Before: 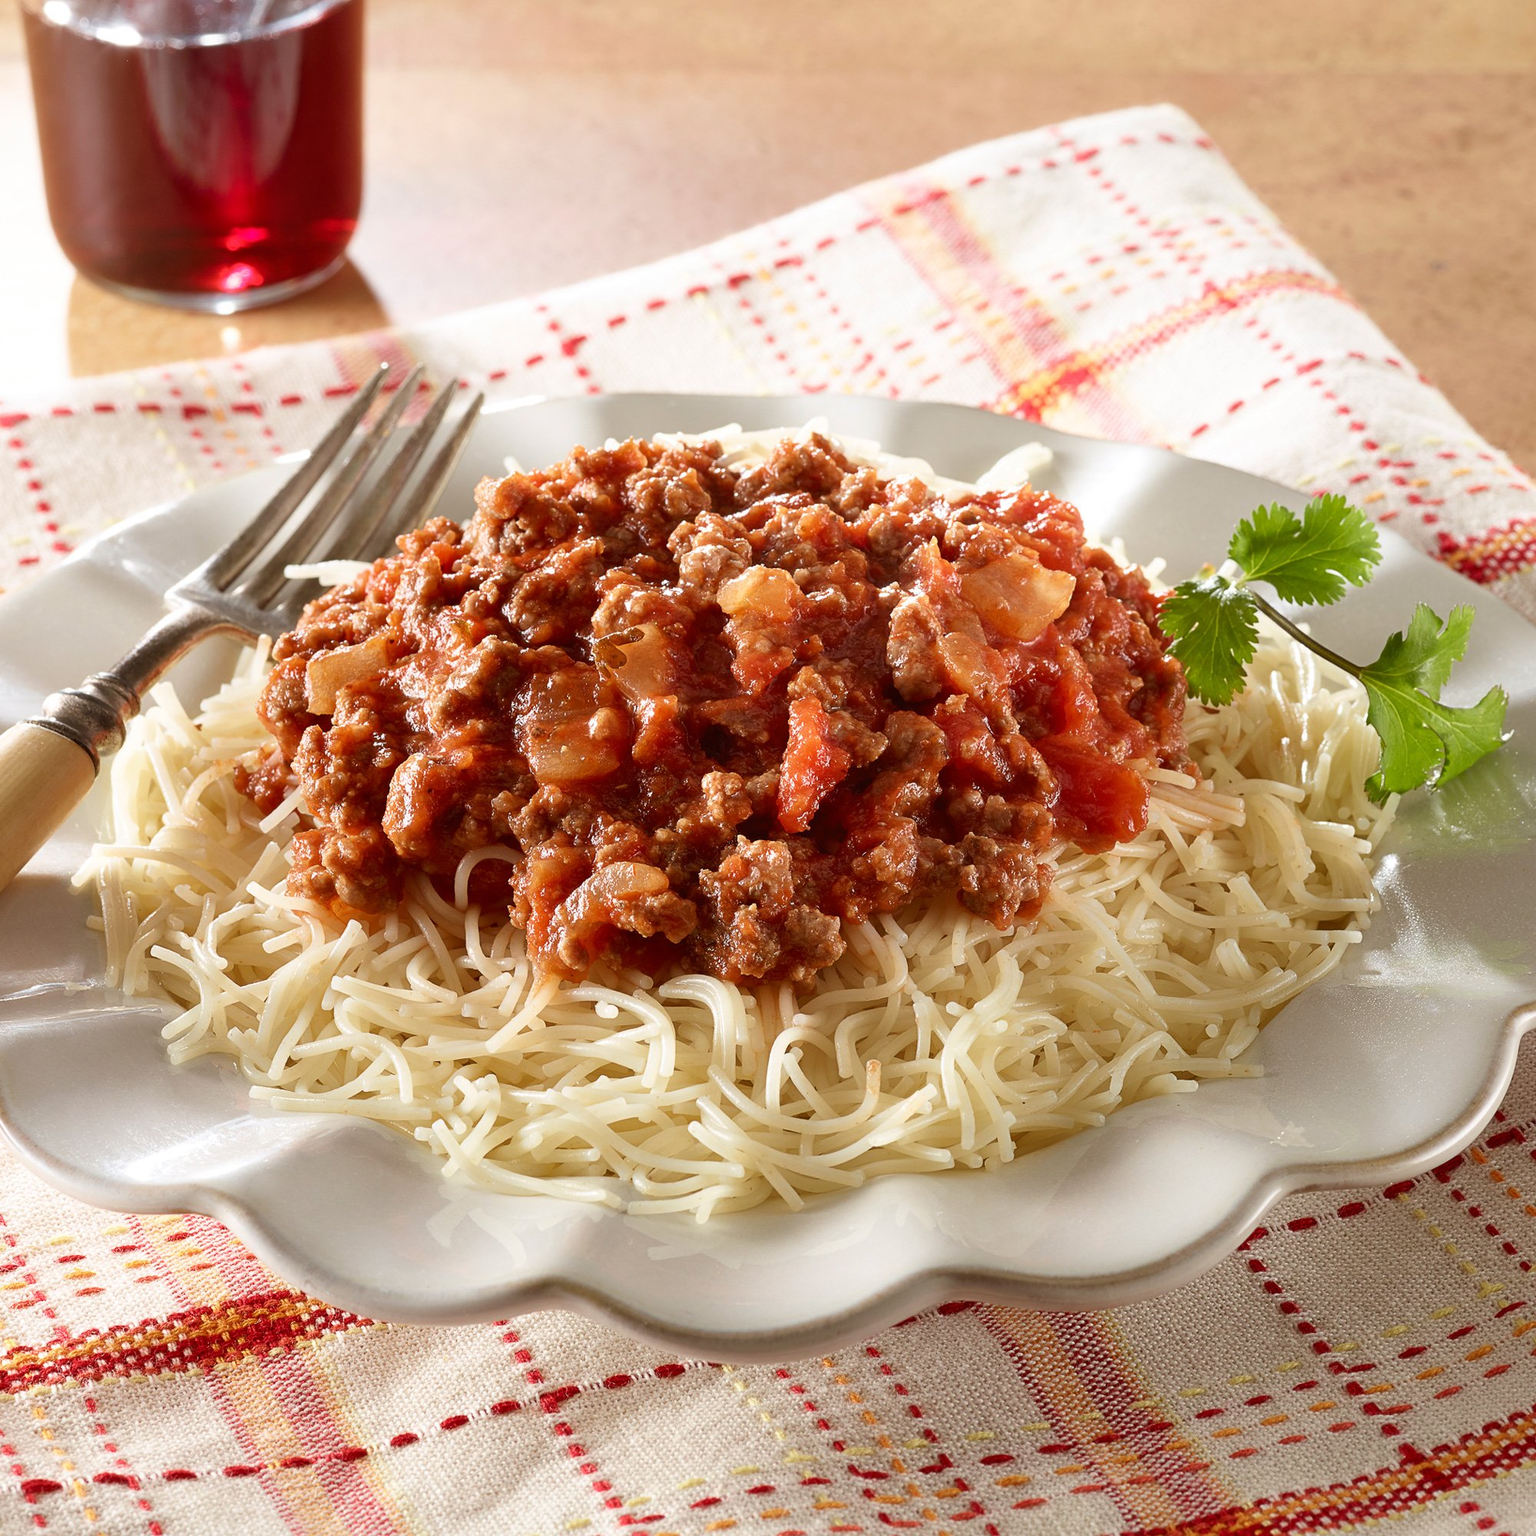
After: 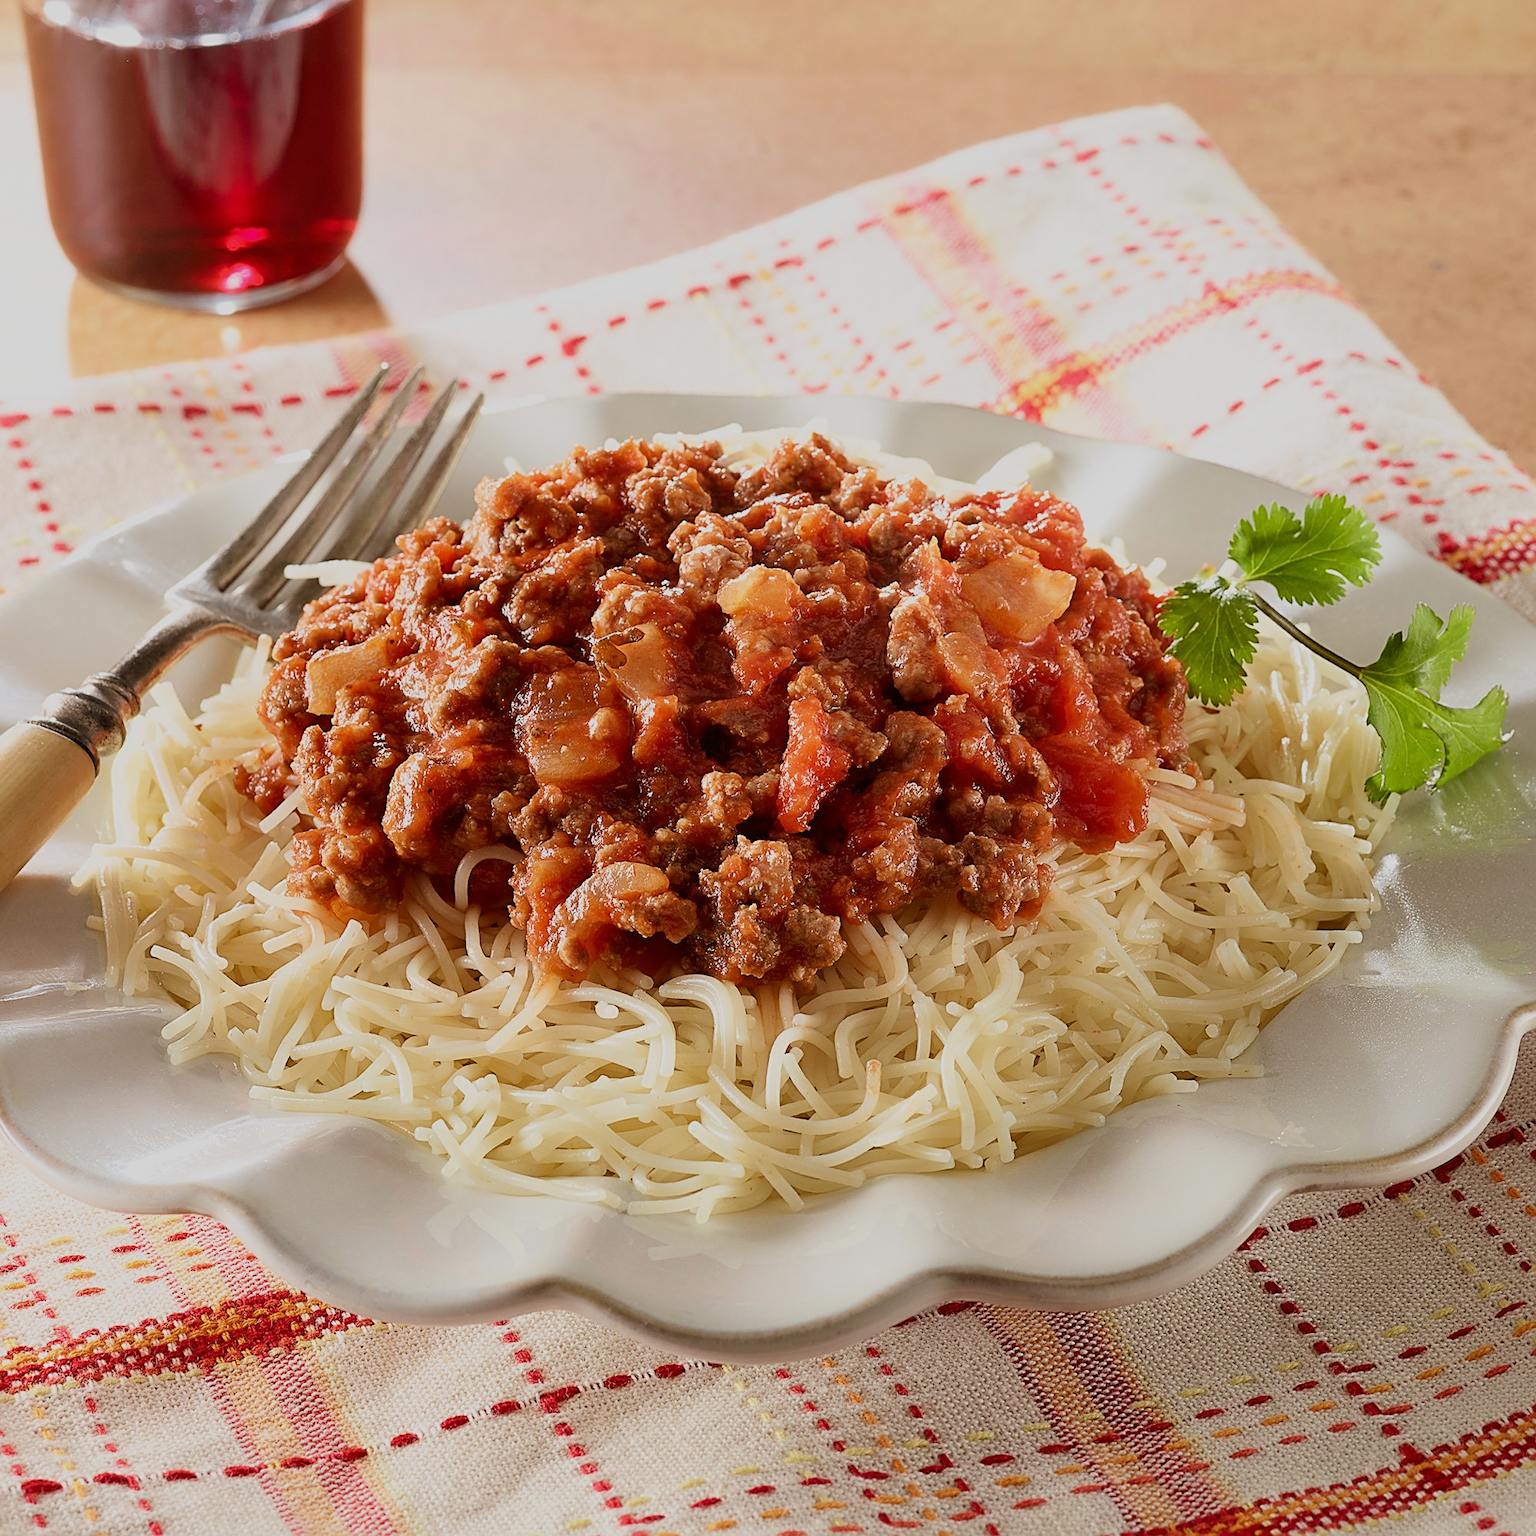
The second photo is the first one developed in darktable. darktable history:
sharpen: on, module defaults
tone equalizer: -8 EV 0.06 EV, smoothing diameter 25%, edges refinement/feathering 10, preserve details guided filter
filmic rgb: black relative exposure -7.65 EV, white relative exposure 4.56 EV, hardness 3.61, color science v6 (2022)
